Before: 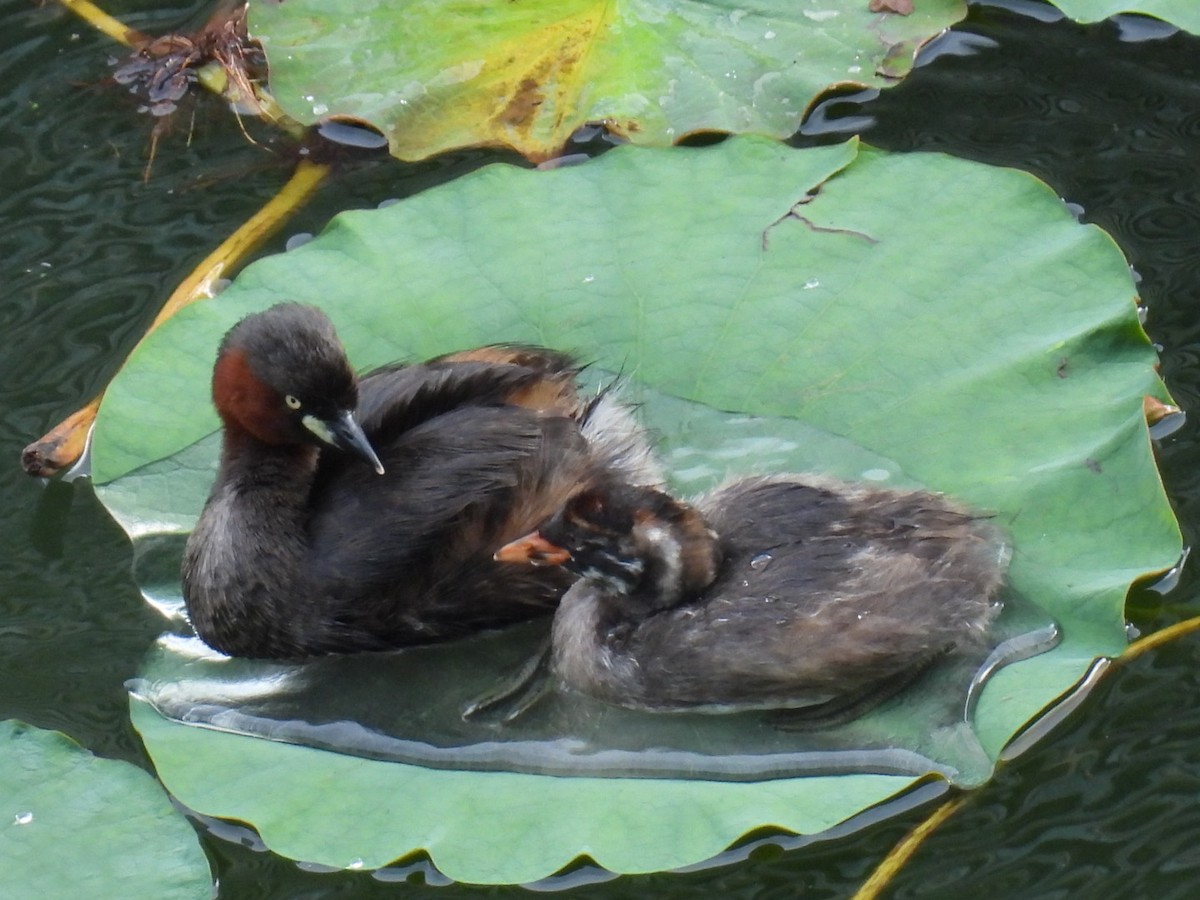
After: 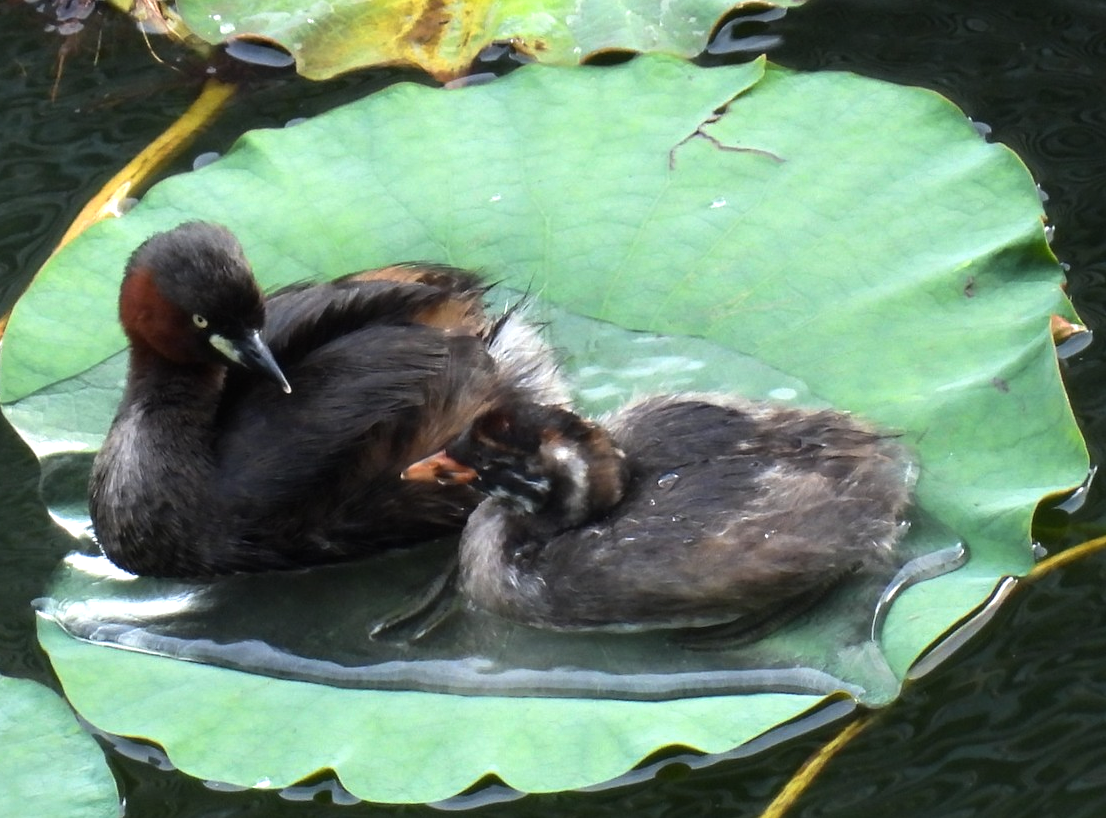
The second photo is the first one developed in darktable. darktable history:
tone equalizer: -8 EV -0.788 EV, -7 EV -0.725 EV, -6 EV -0.587 EV, -5 EV -0.389 EV, -3 EV 0.38 EV, -2 EV 0.6 EV, -1 EV 0.687 EV, +0 EV 0.724 EV, edges refinement/feathering 500, mask exposure compensation -1.57 EV, preserve details guided filter
base curve: curves: ch0 [(0, 0) (0.303, 0.277) (1, 1)], preserve colors none
crop and rotate: left 7.815%, top 9.085%
